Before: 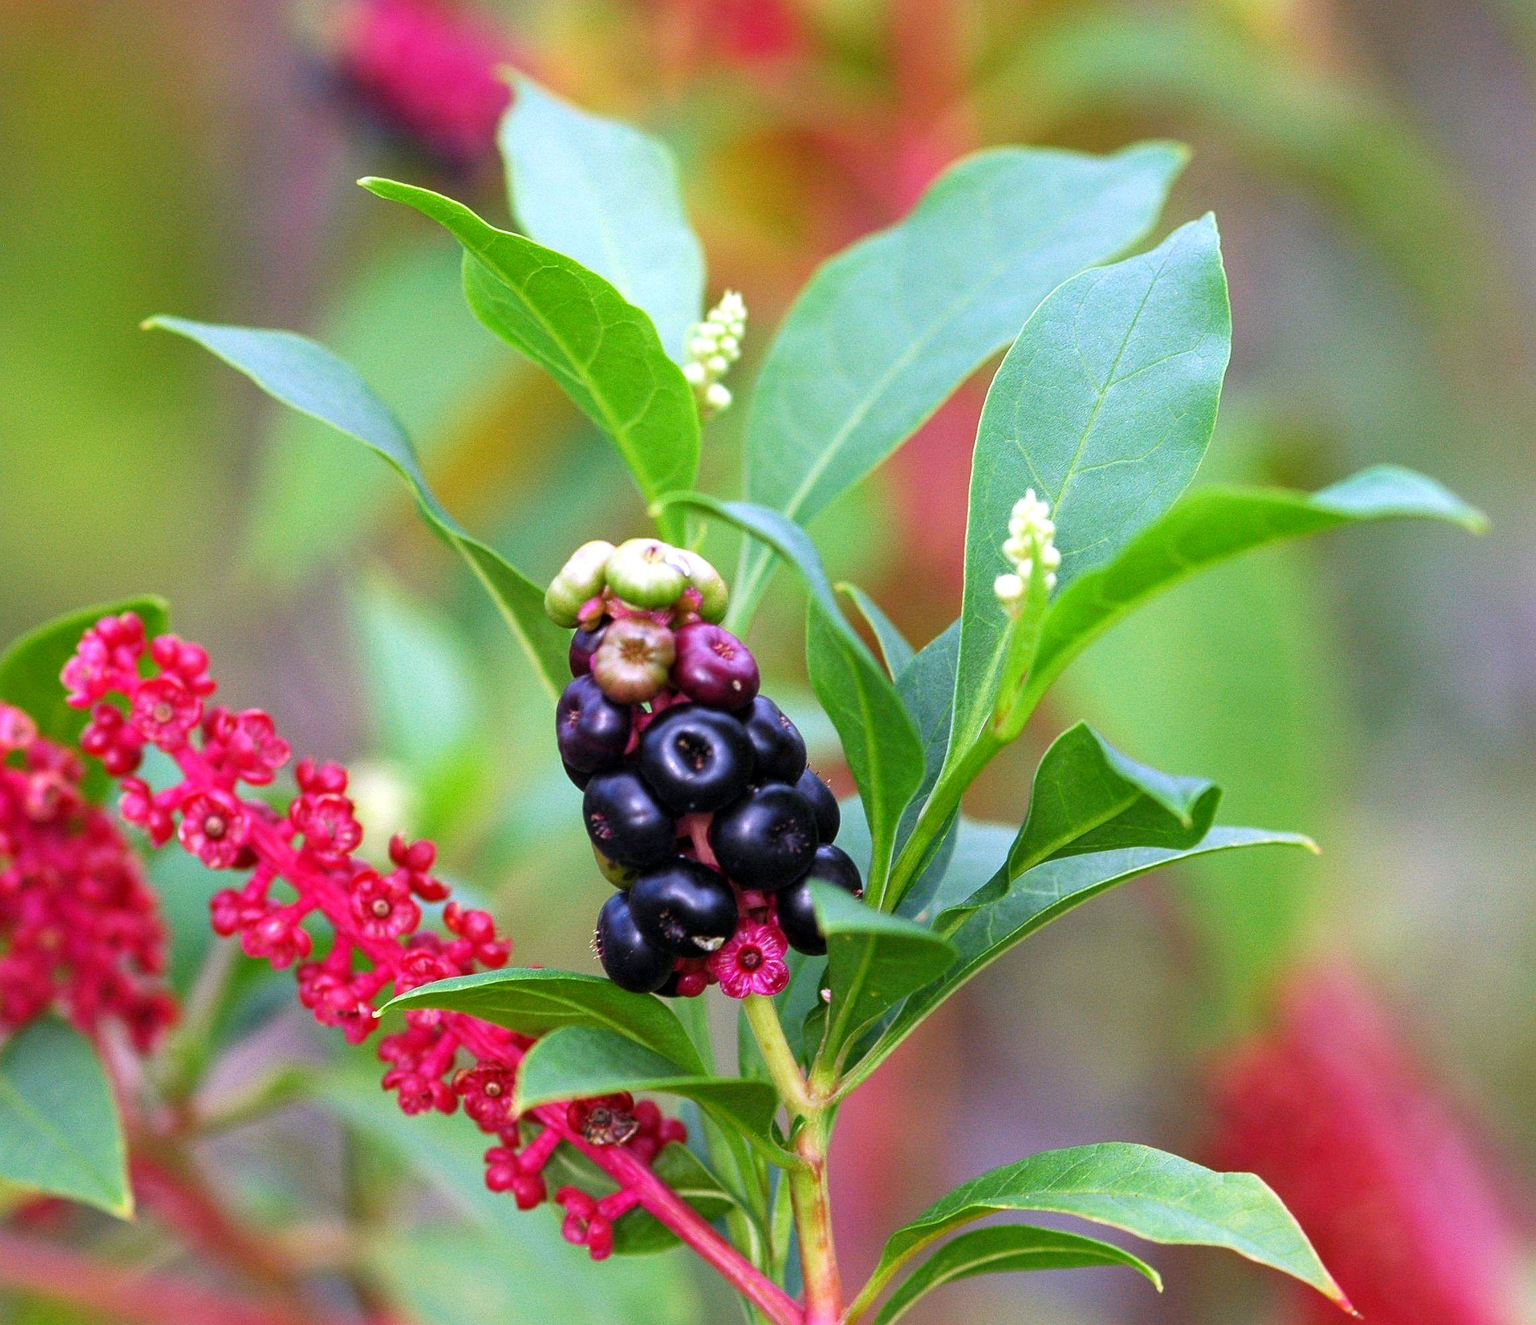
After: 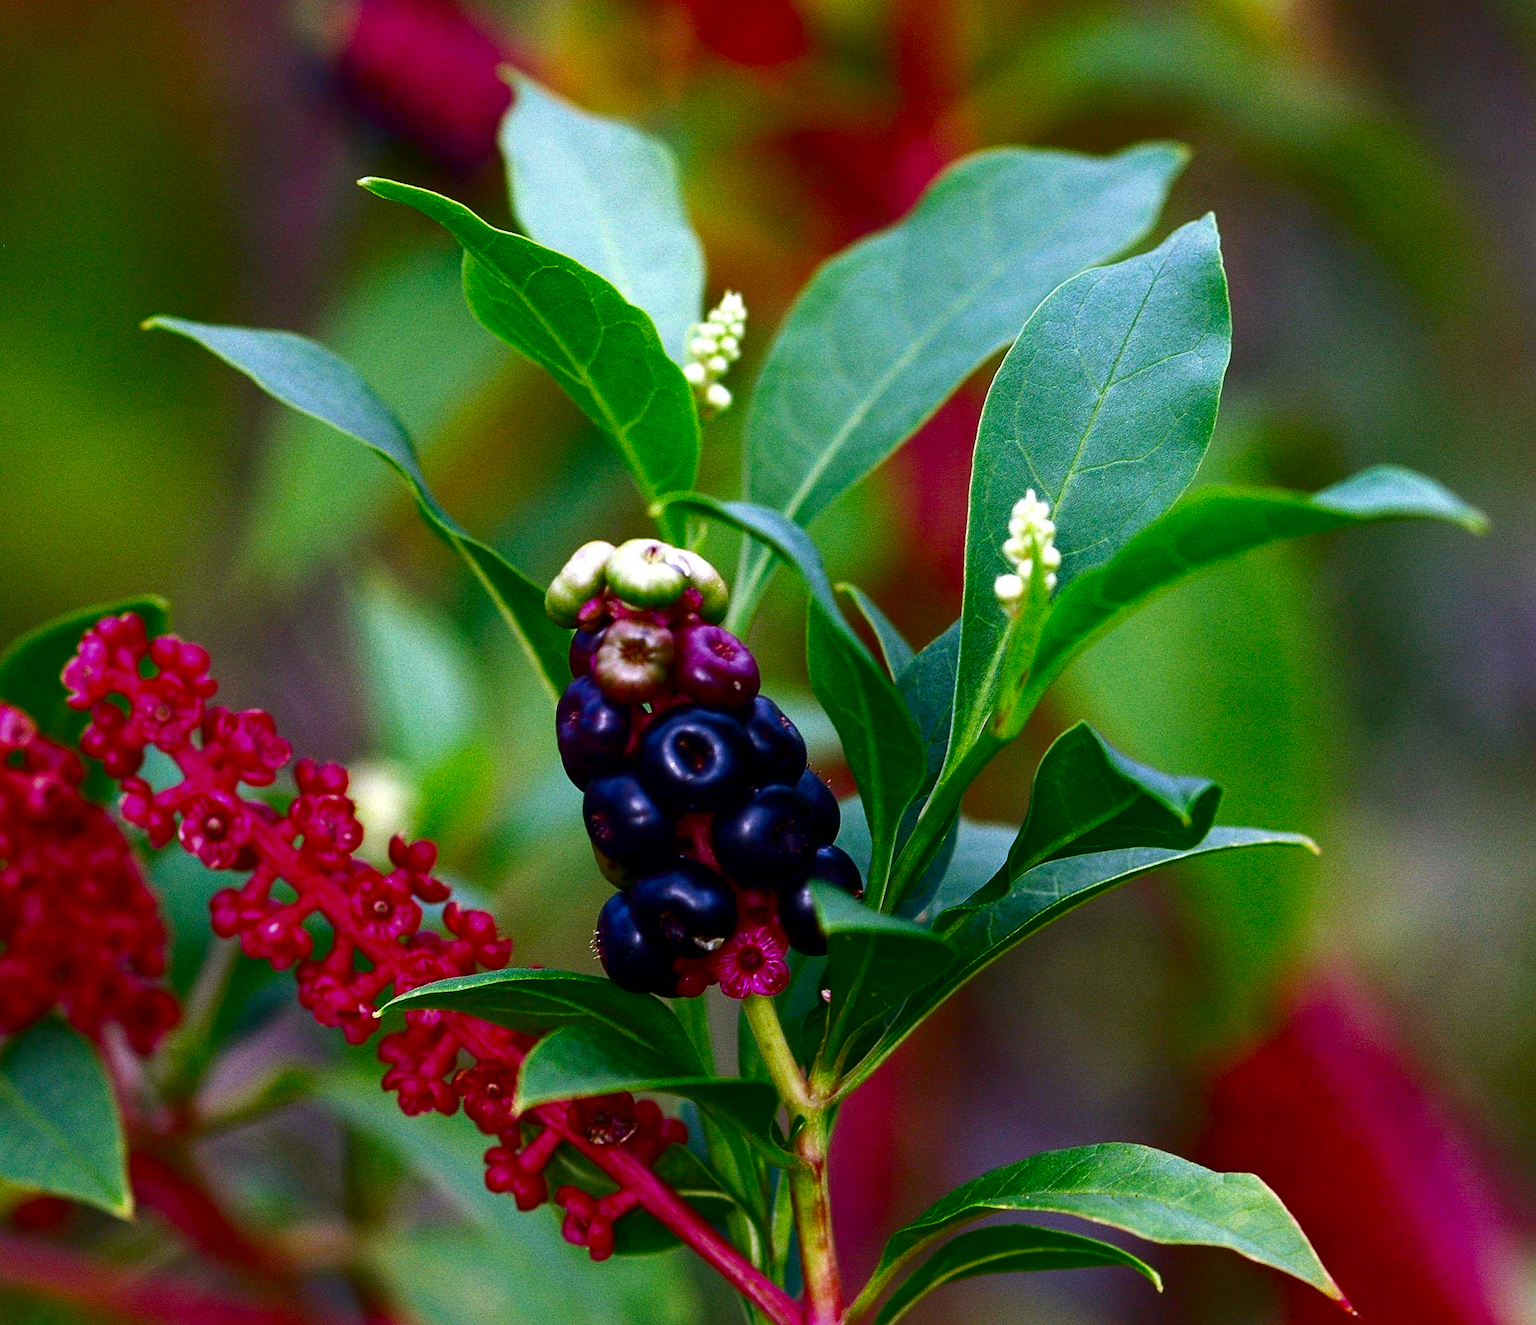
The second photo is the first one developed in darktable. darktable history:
contrast brightness saturation: contrast 0.092, brightness -0.61, saturation 0.169
